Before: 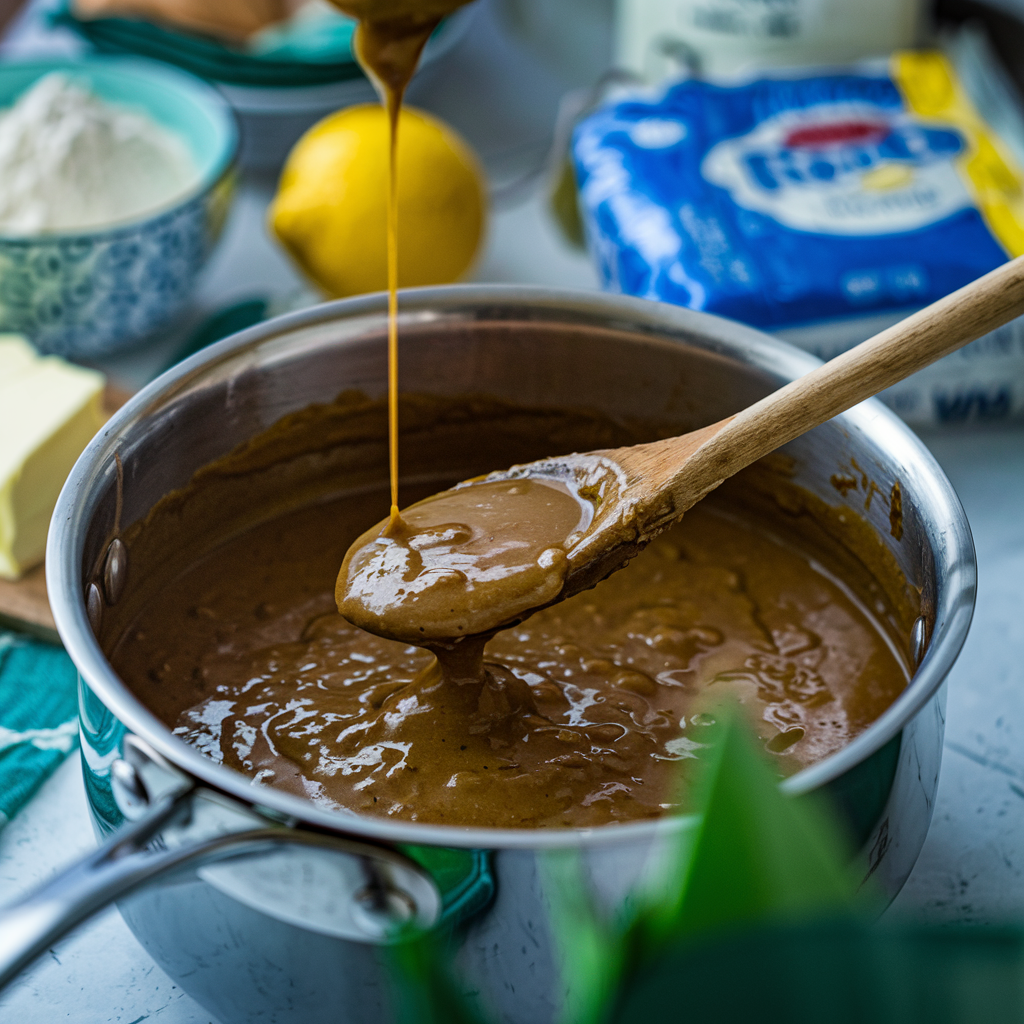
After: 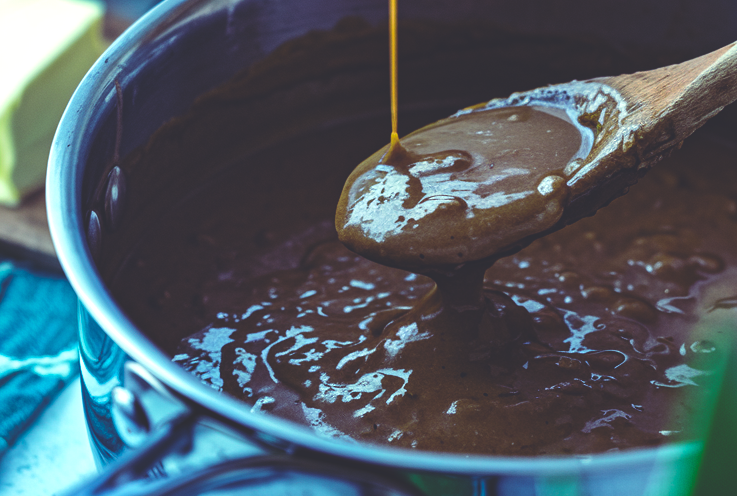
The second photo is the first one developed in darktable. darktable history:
crop: top 36.498%, right 27.964%, bottom 14.995%
rgb curve: curves: ch0 [(0, 0.186) (0.314, 0.284) (0.576, 0.466) (0.805, 0.691) (0.936, 0.886)]; ch1 [(0, 0.186) (0.314, 0.284) (0.581, 0.534) (0.771, 0.746) (0.936, 0.958)]; ch2 [(0, 0.216) (0.275, 0.39) (1, 1)], mode RGB, independent channels, compensate middle gray true, preserve colors none
color balance: output saturation 110%
tone equalizer: -8 EV -0.417 EV, -7 EV -0.389 EV, -6 EV -0.333 EV, -5 EV -0.222 EV, -3 EV 0.222 EV, -2 EV 0.333 EV, -1 EV 0.389 EV, +0 EV 0.417 EV, edges refinement/feathering 500, mask exposure compensation -1.57 EV, preserve details no
